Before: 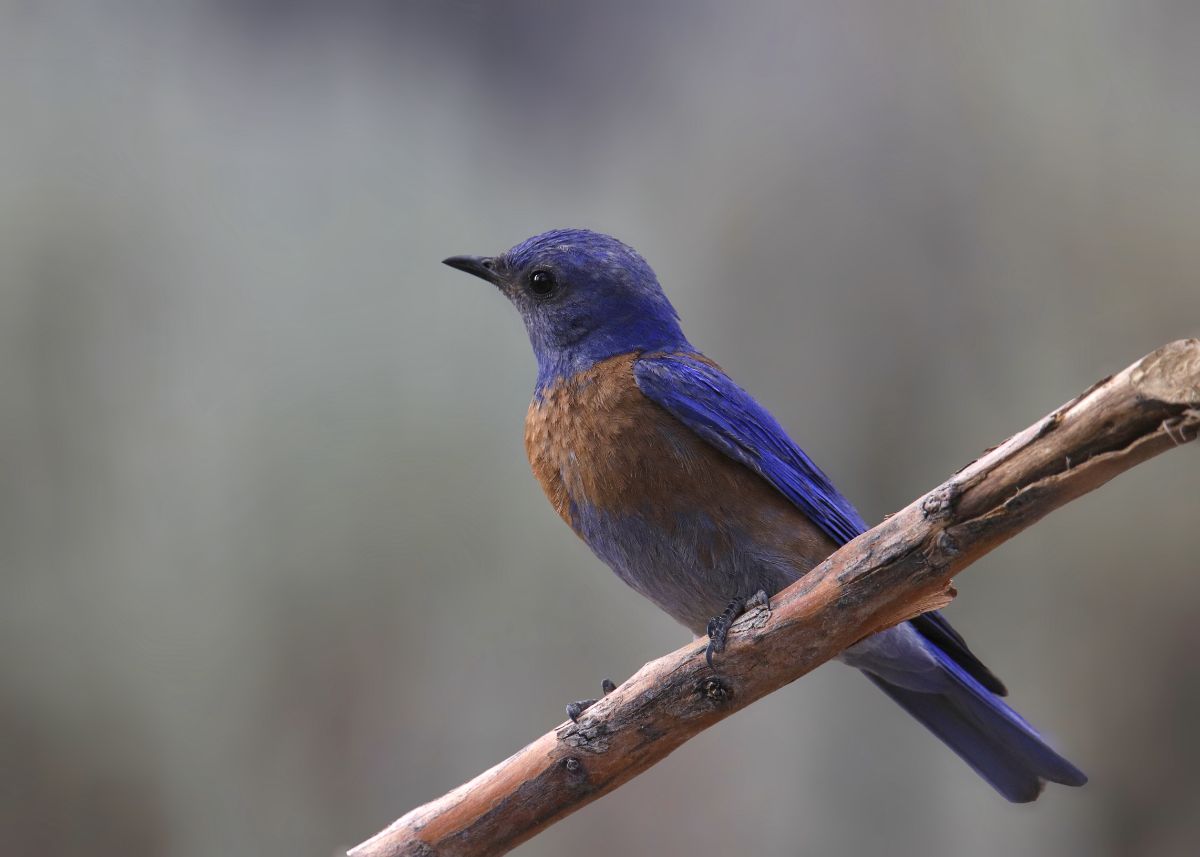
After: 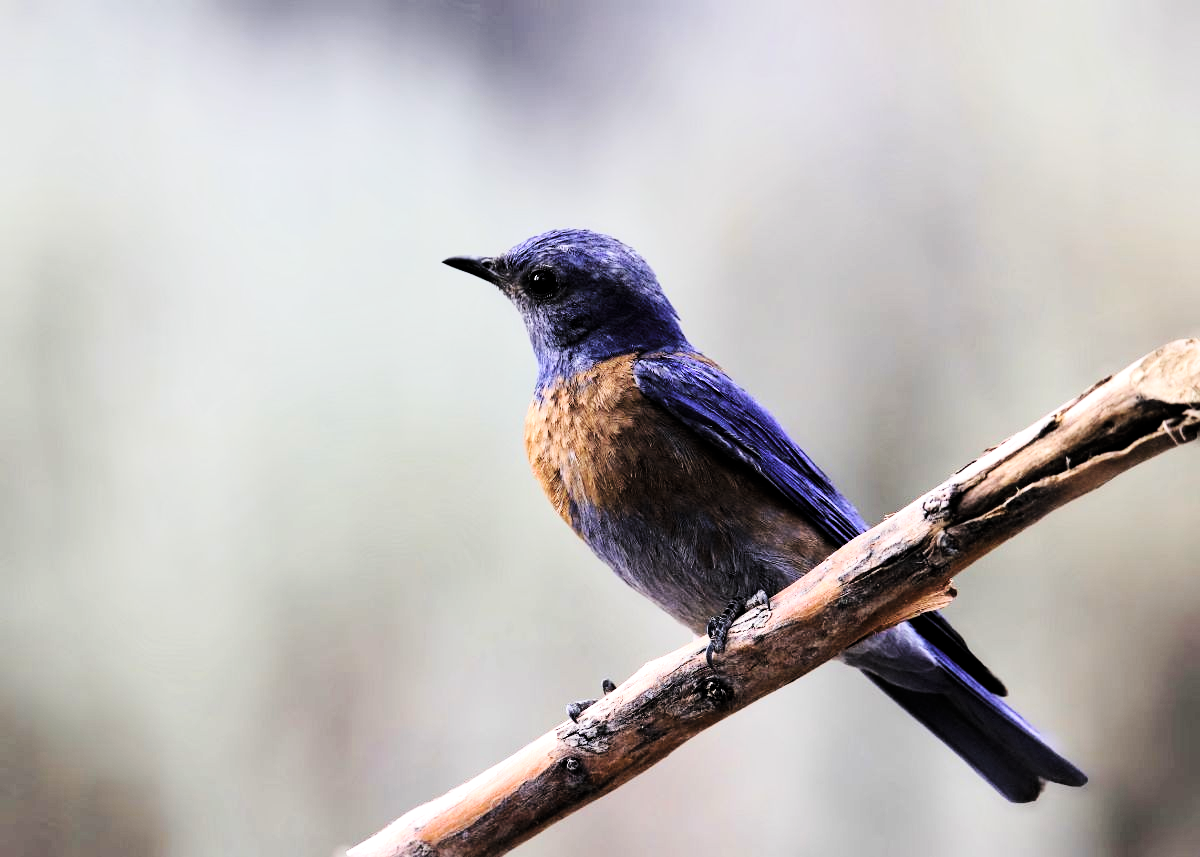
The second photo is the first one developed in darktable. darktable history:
exposure: black level correction 0, exposure 0.7 EV, compensate exposure bias true, compensate highlight preservation false
tone curve: curves: ch0 [(0, 0) (0.078, 0) (0.241, 0.056) (0.59, 0.574) (0.802, 0.868) (1, 1)], color space Lab, linked channels, preserve colors none
base curve: curves: ch0 [(0, 0) (0.032, 0.025) (0.121, 0.166) (0.206, 0.329) (0.605, 0.79) (1, 1)], preserve colors none
